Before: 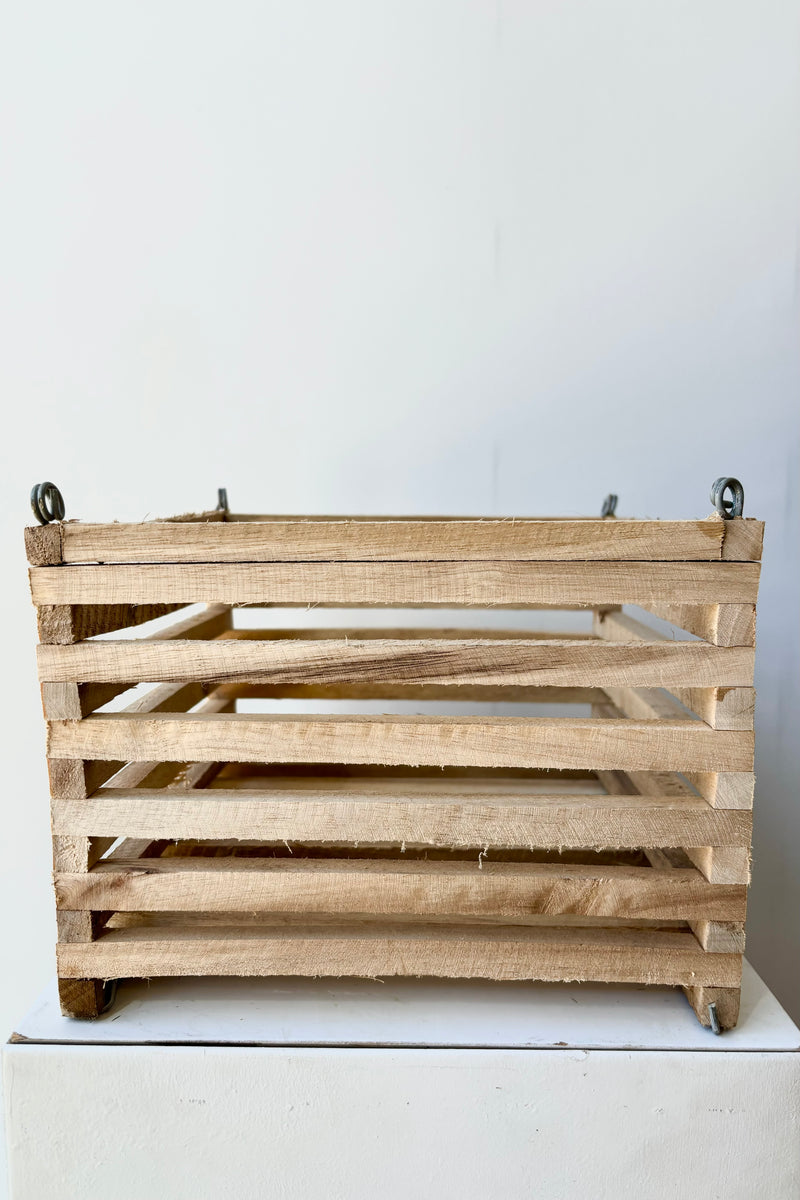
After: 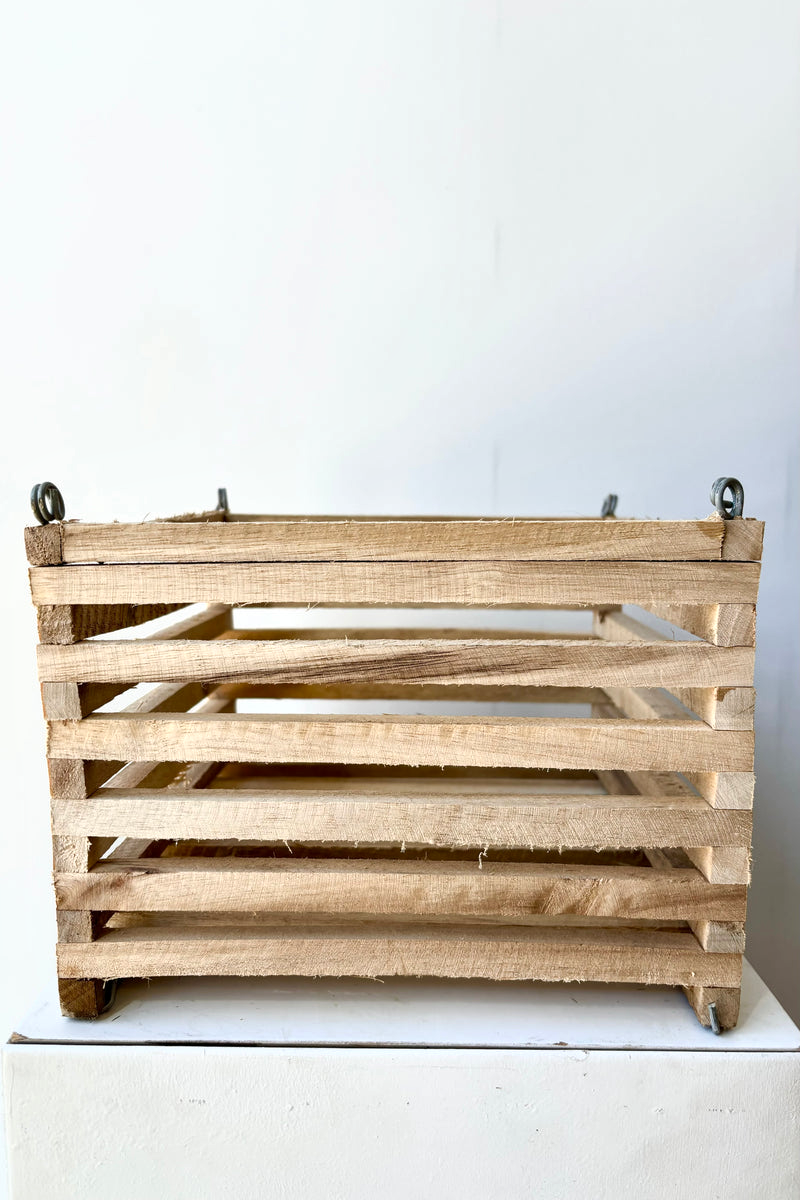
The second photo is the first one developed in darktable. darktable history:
exposure: exposure 0.2 EV, compensate highlight preservation false
local contrast: mode bilateral grid, contrast 20, coarseness 50, detail 120%, midtone range 0.2
